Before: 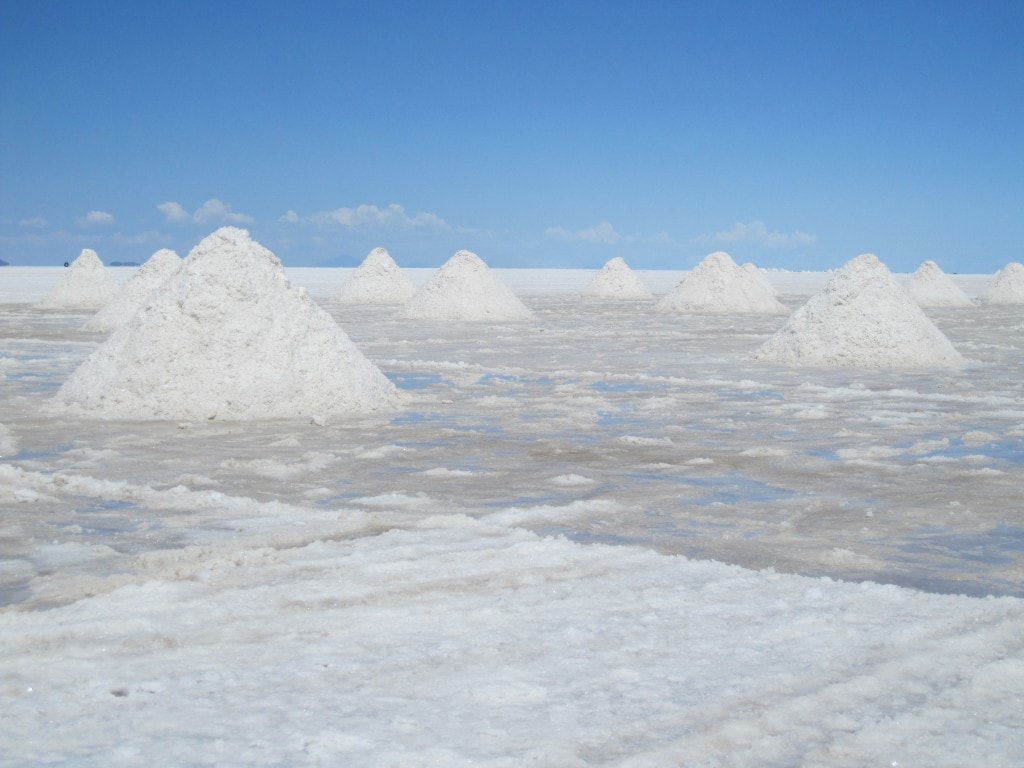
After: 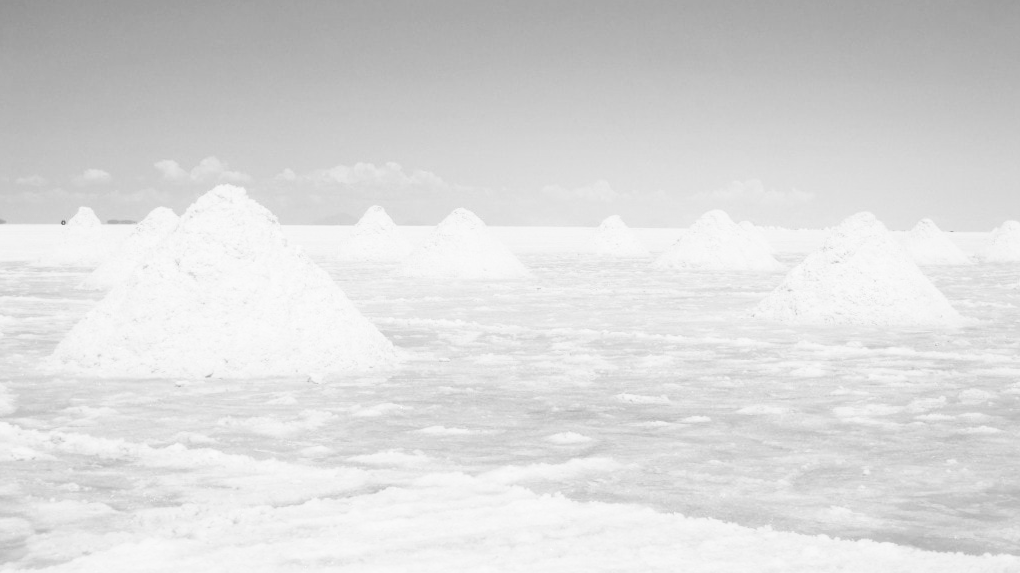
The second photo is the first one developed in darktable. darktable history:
base curve: curves: ch0 [(0, 0) (0.032, 0.037) (0.105, 0.228) (0.435, 0.76) (0.856, 0.983) (1, 1)]
crop: left 0.387%, top 5.469%, bottom 19.809%
monochrome: size 1
